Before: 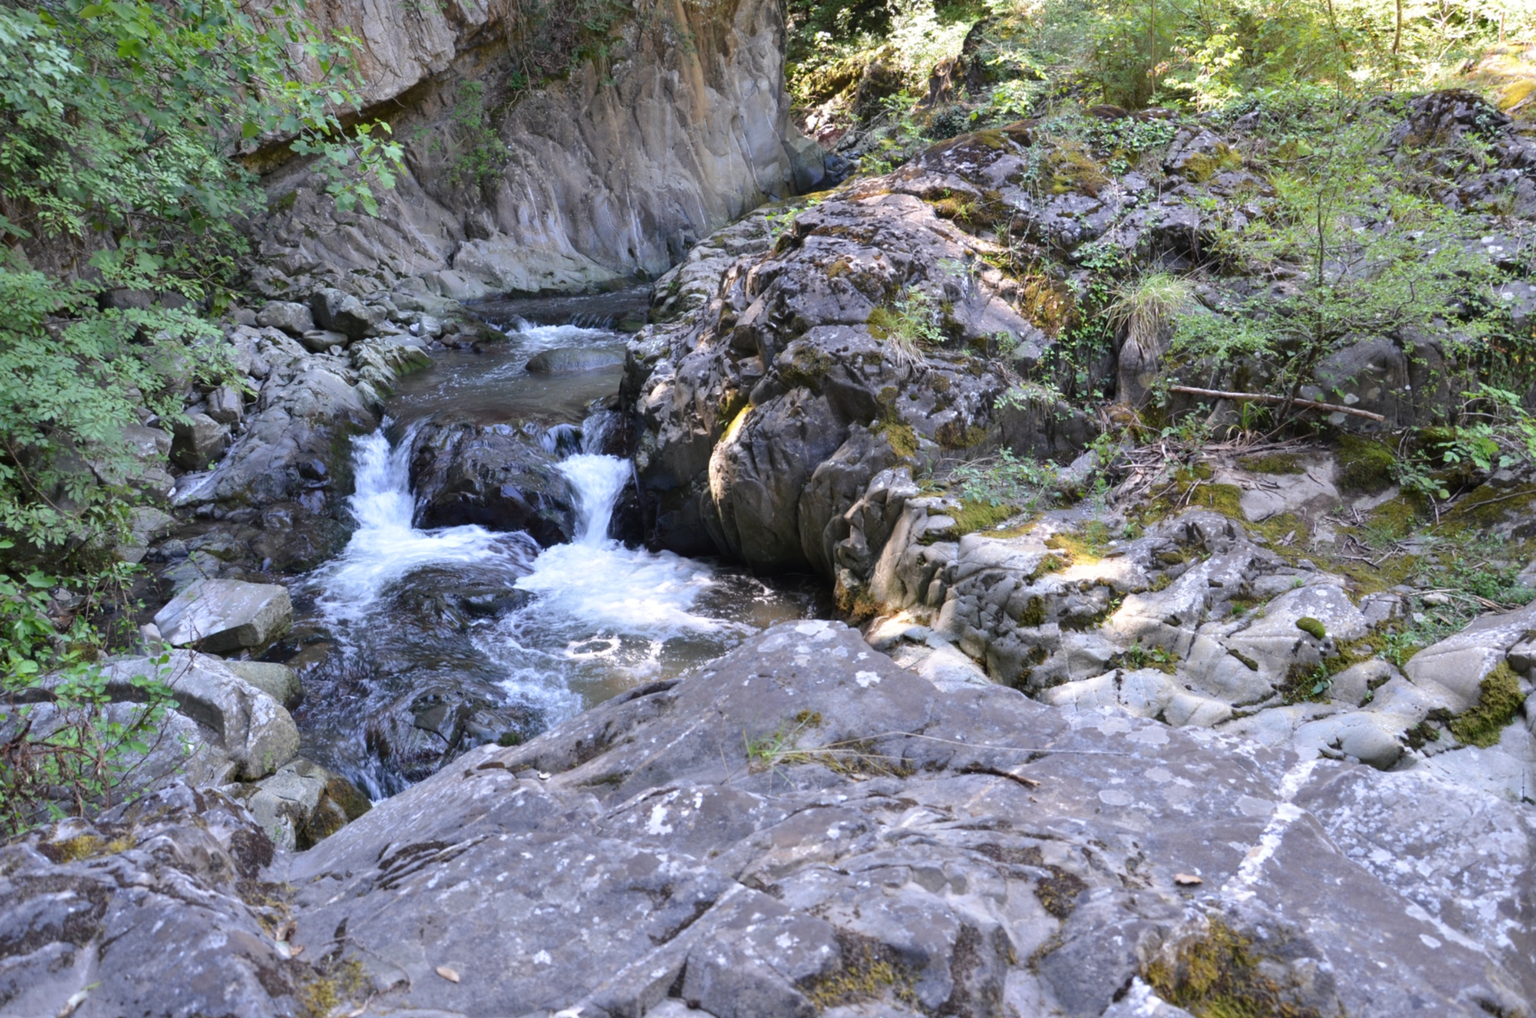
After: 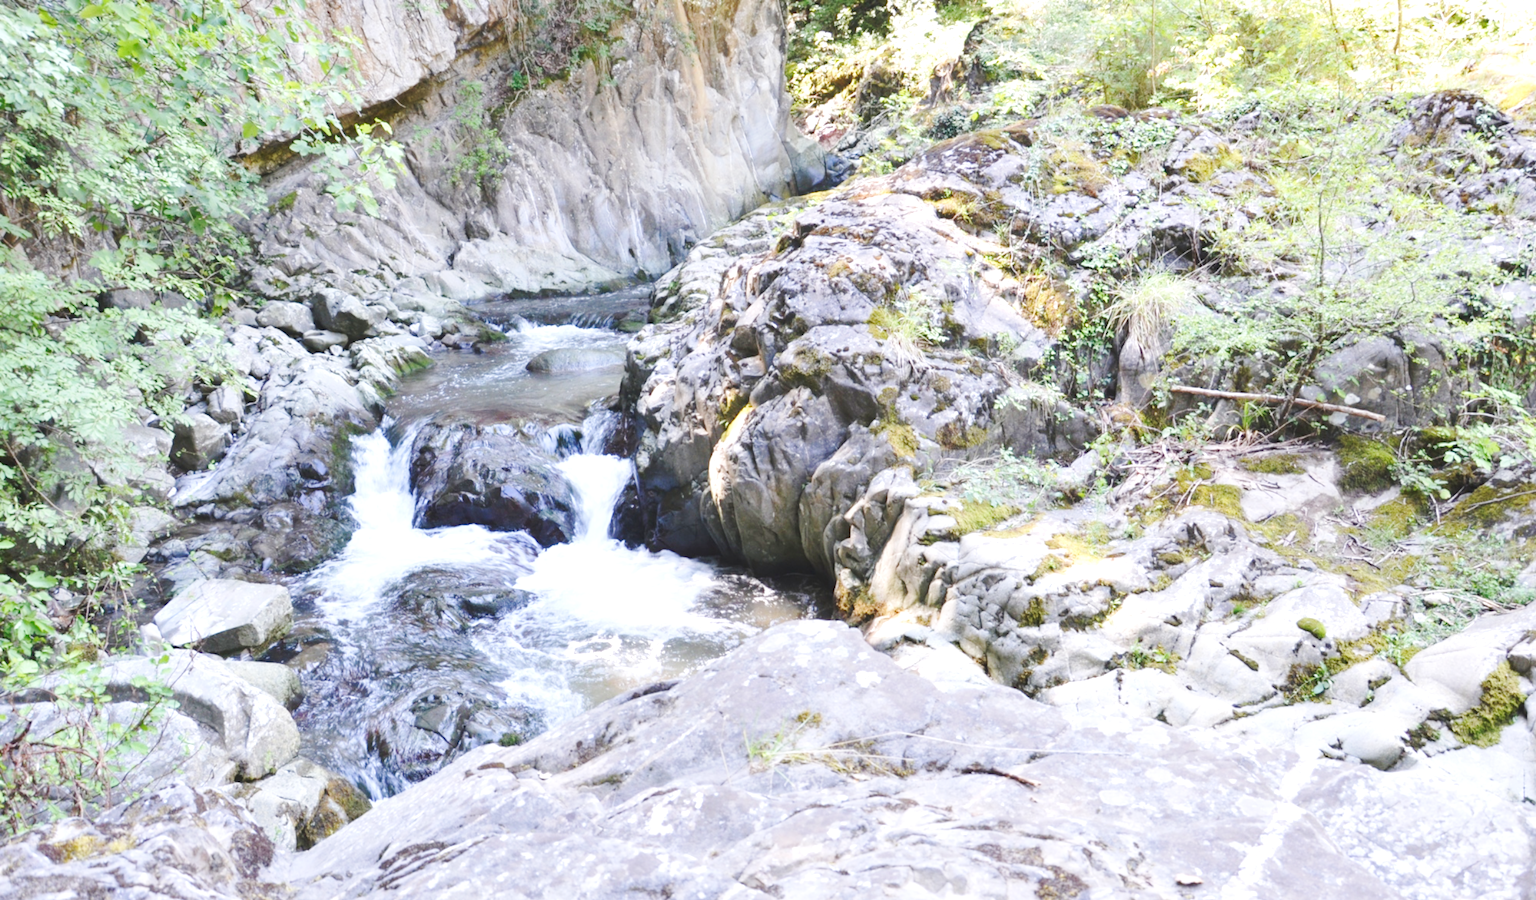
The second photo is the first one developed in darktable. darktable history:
exposure: exposure 0.781 EV, compensate highlight preservation false
crop and rotate: top 0%, bottom 11.49%
base curve: curves: ch0 [(0, 0.007) (0.028, 0.063) (0.121, 0.311) (0.46, 0.743) (0.859, 0.957) (1, 1)], preserve colors none
